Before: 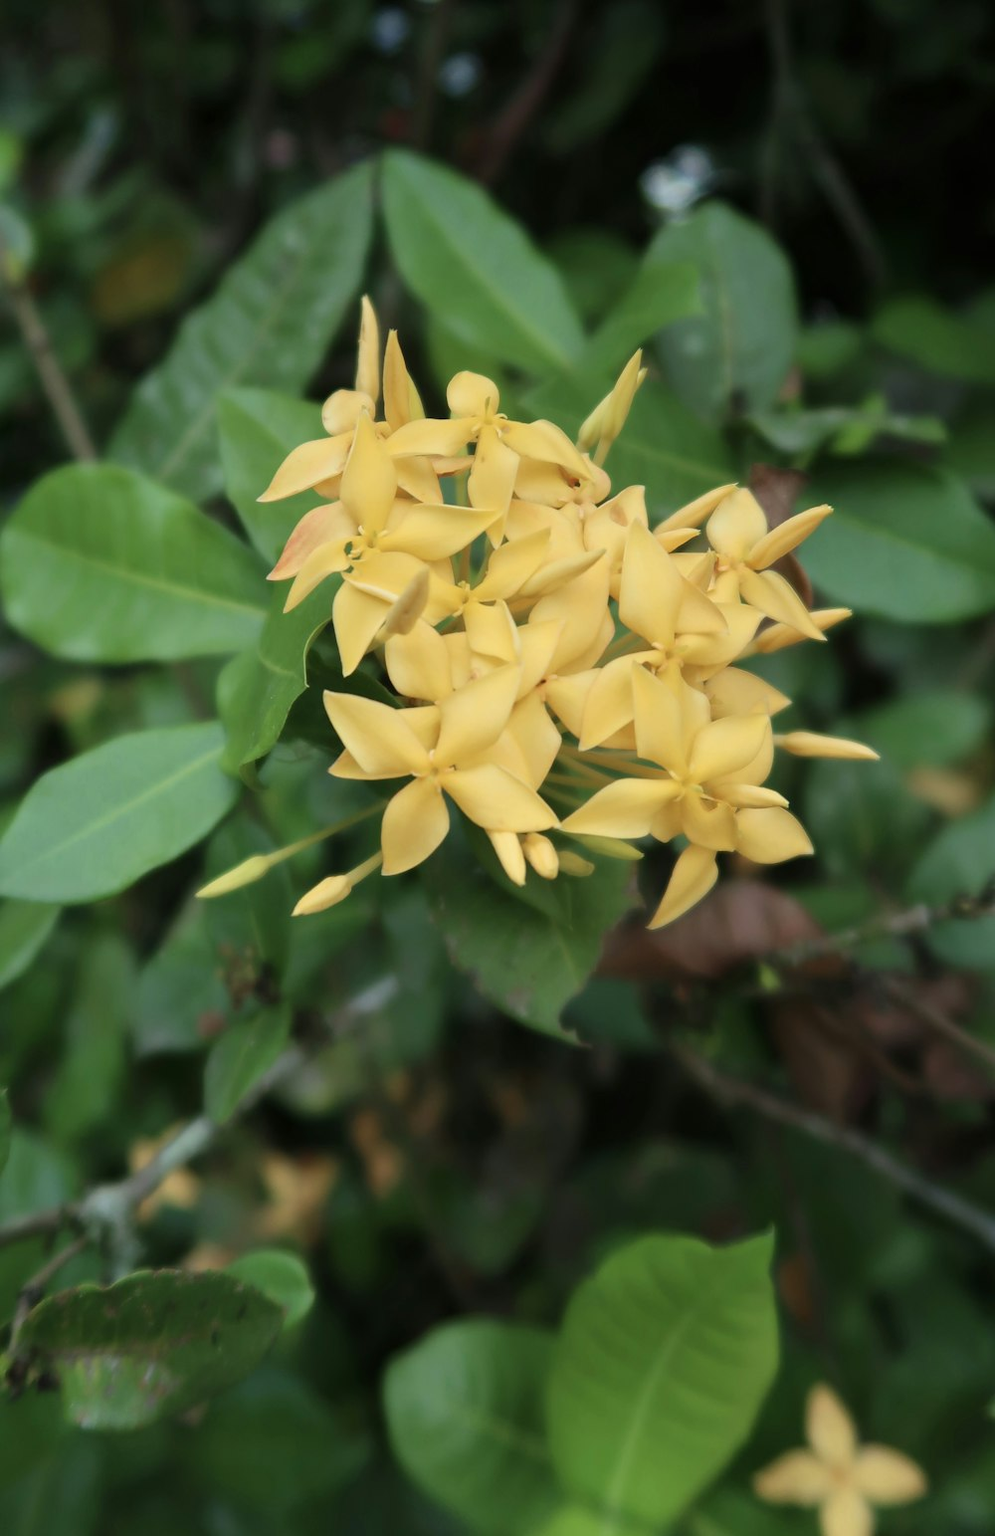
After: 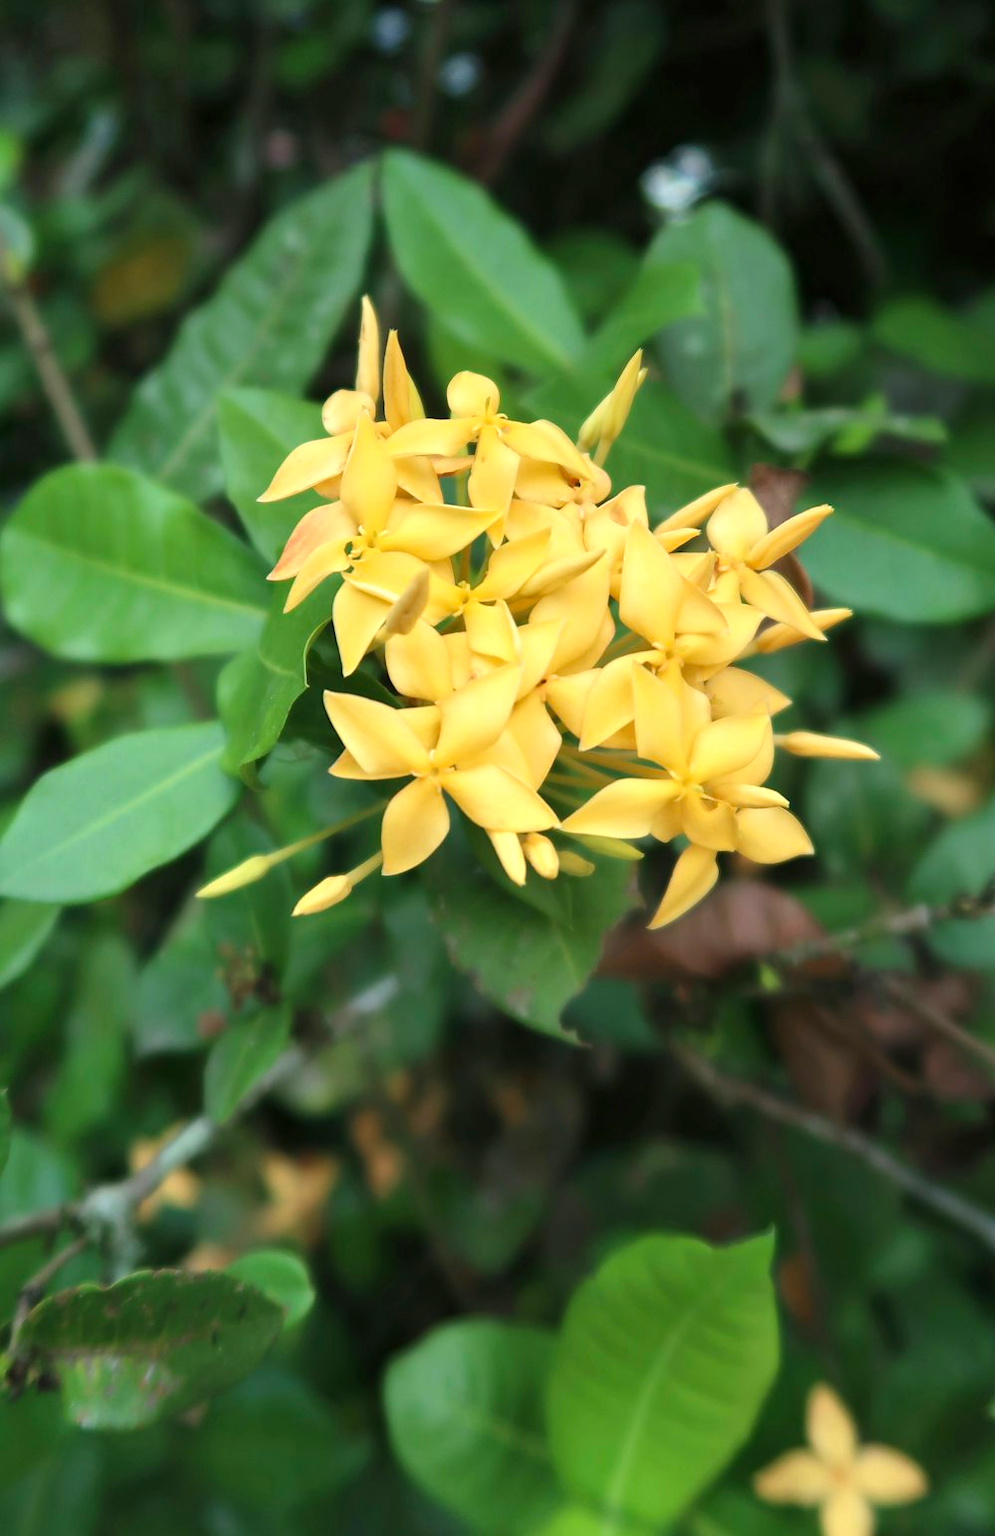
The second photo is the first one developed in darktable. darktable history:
exposure: exposure 0.559 EV, compensate highlight preservation false
shadows and highlights: shadows 20.91, highlights -35.45, soften with gaussian
